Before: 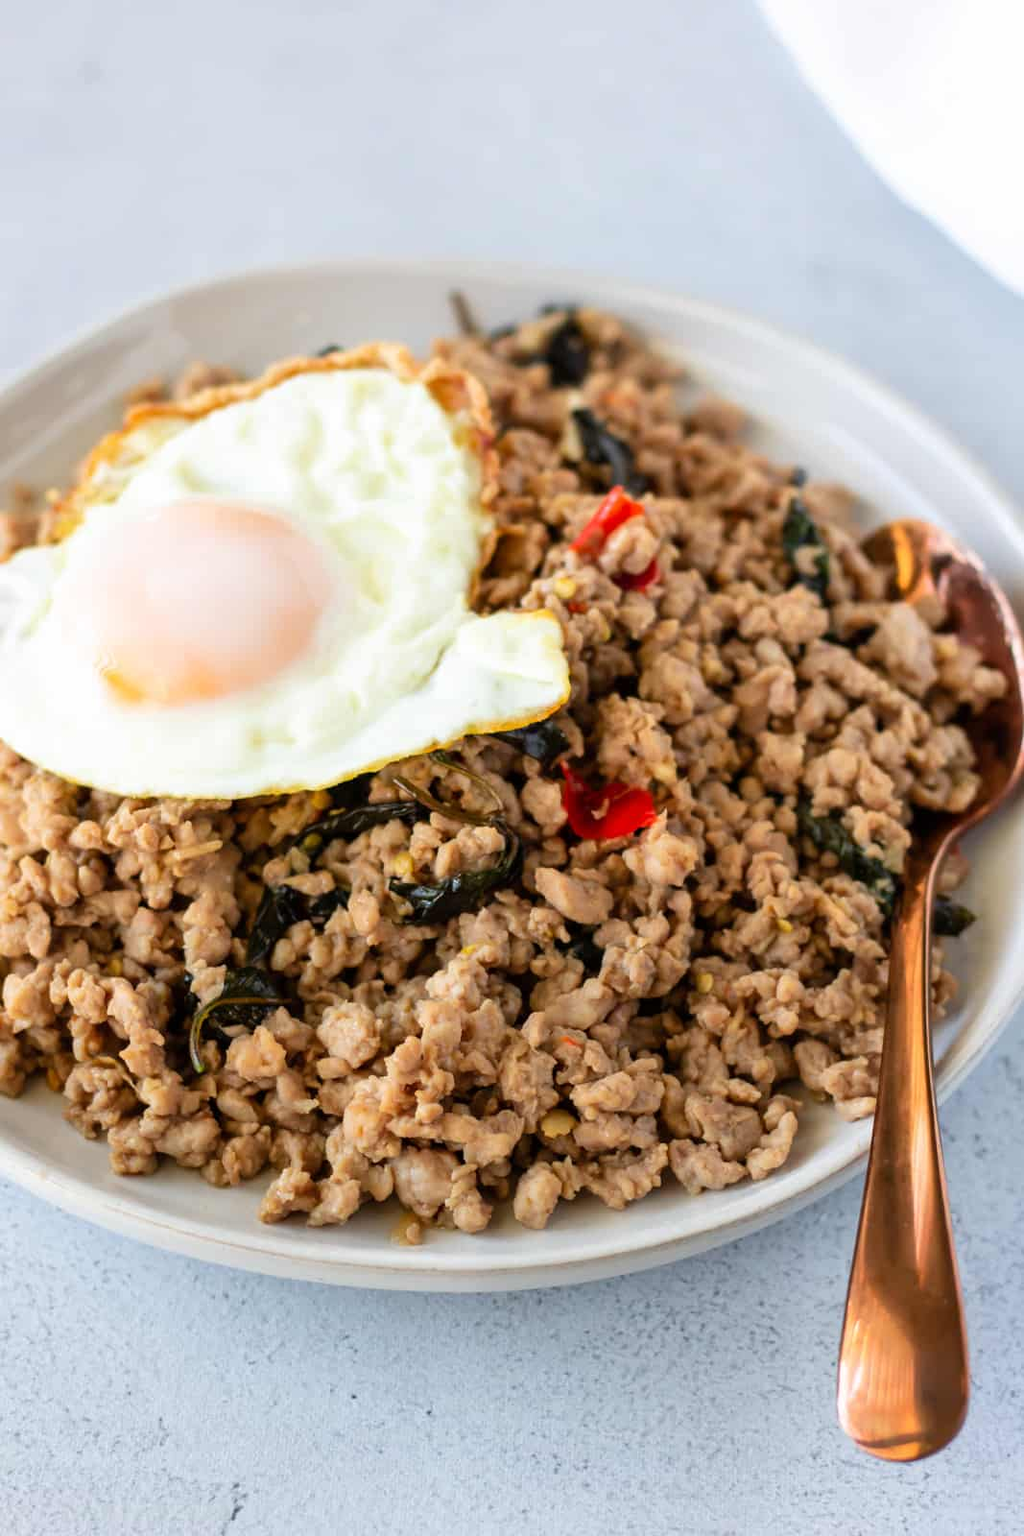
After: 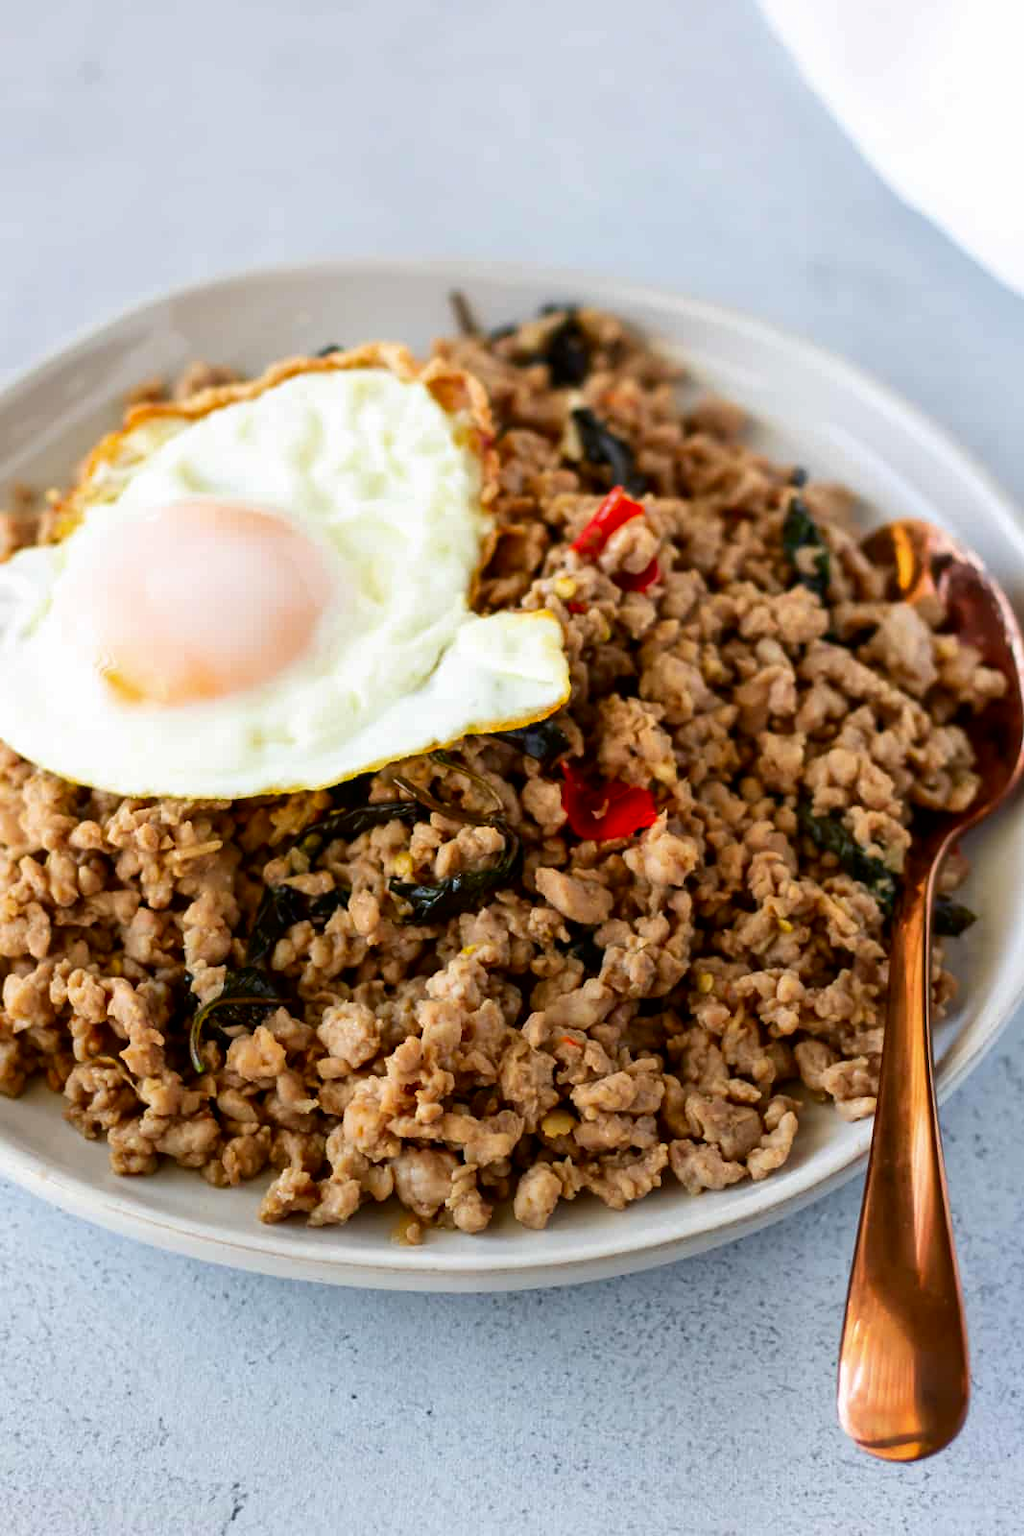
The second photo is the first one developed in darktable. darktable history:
contrast brightness saturation: contrast 0.07, brightness -0.14, saturation 0.11
